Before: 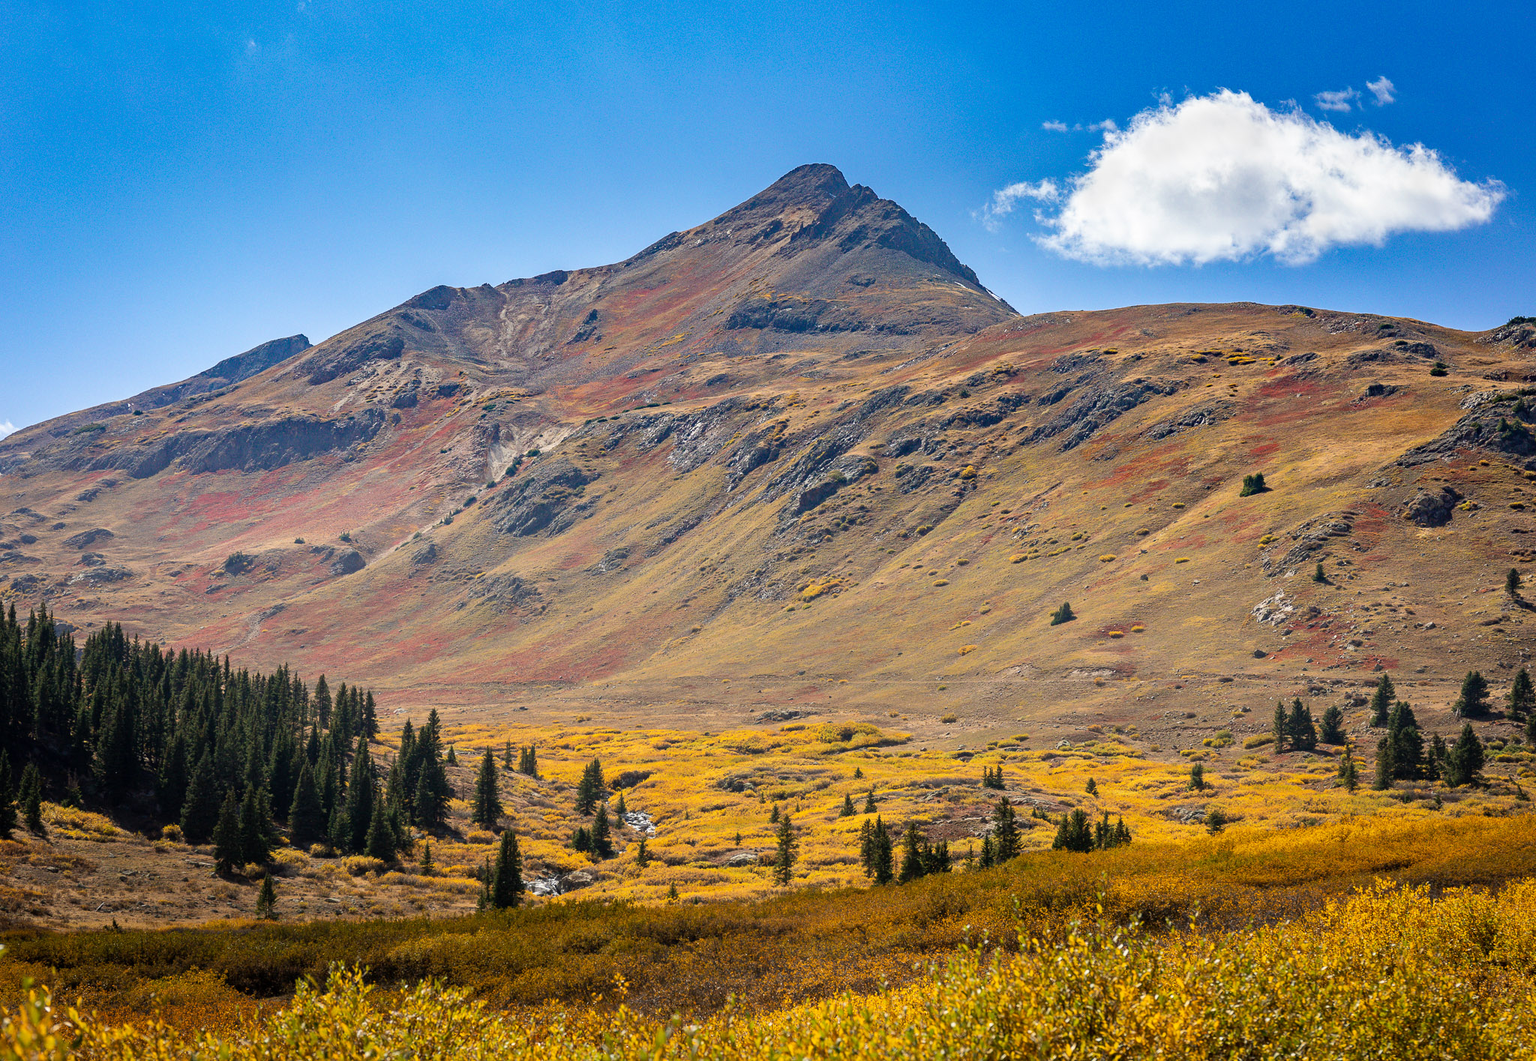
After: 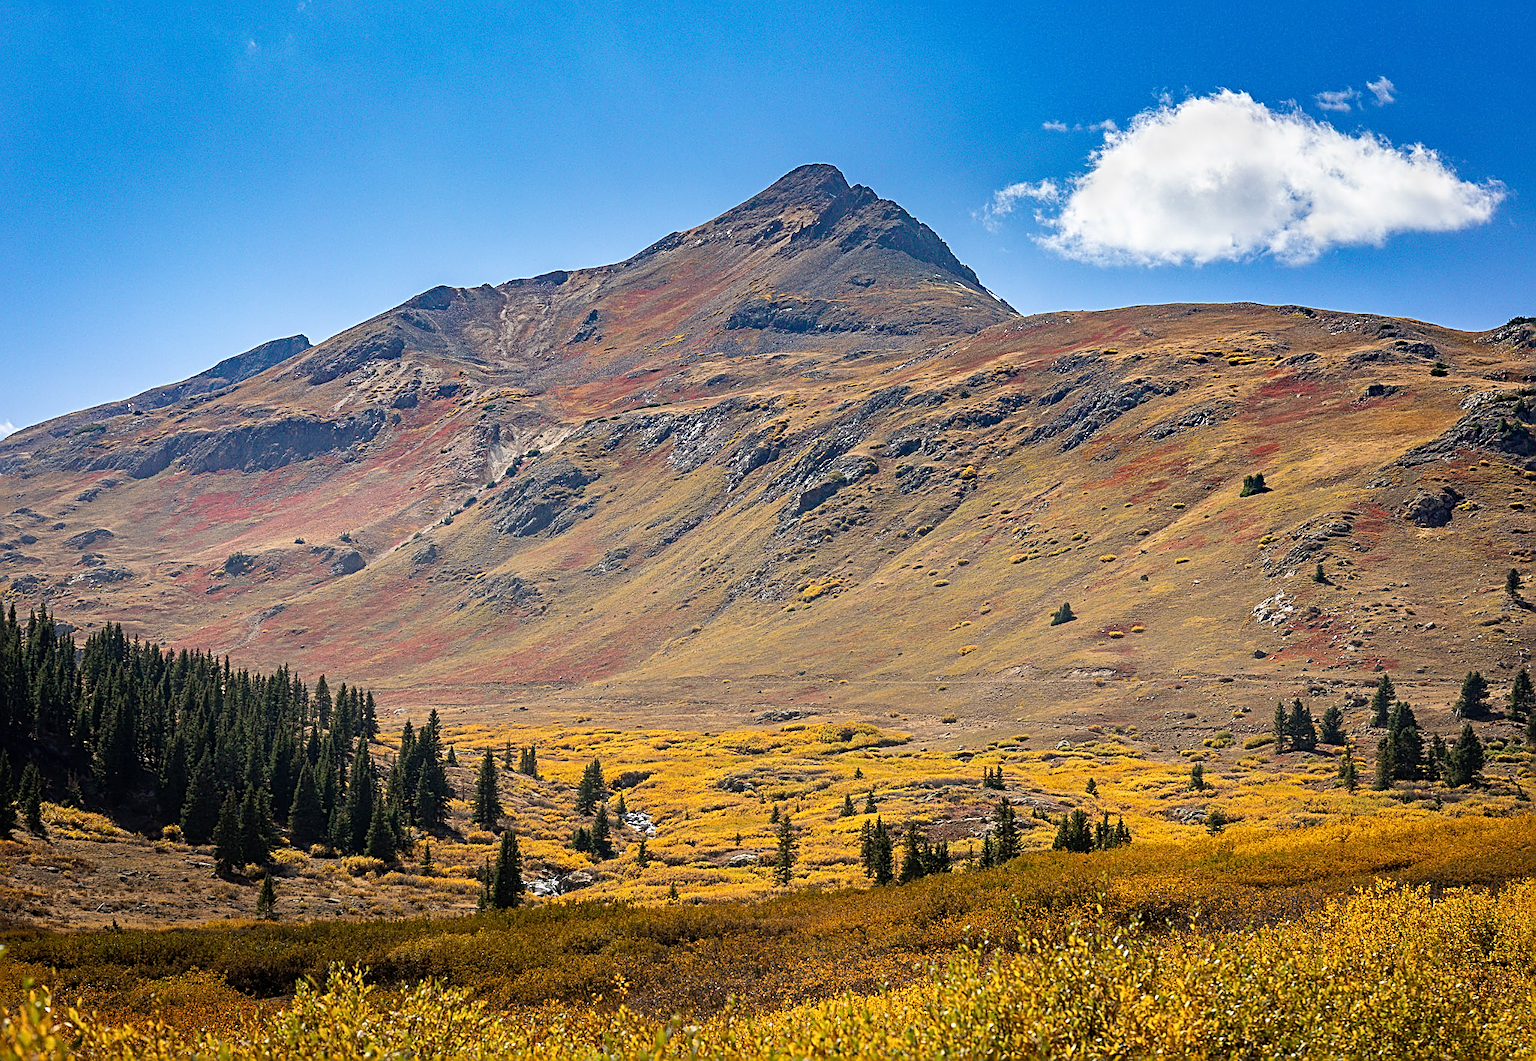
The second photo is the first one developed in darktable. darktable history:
sharpen: radius 2.568, amount 0.695
